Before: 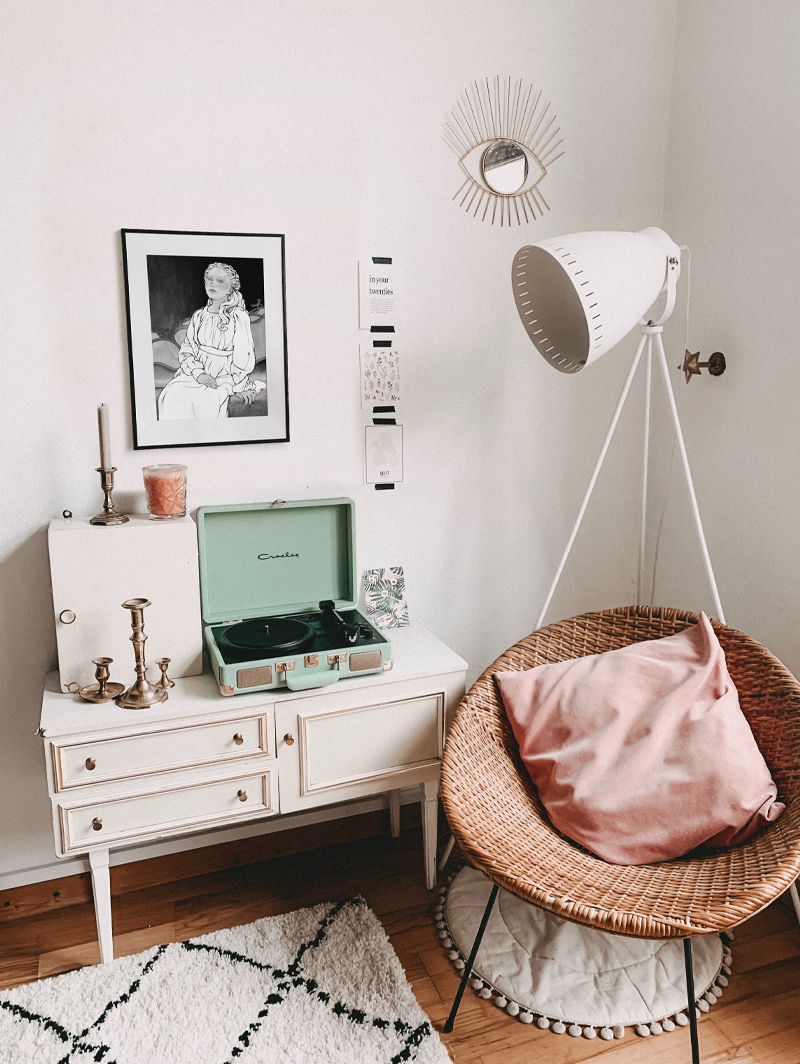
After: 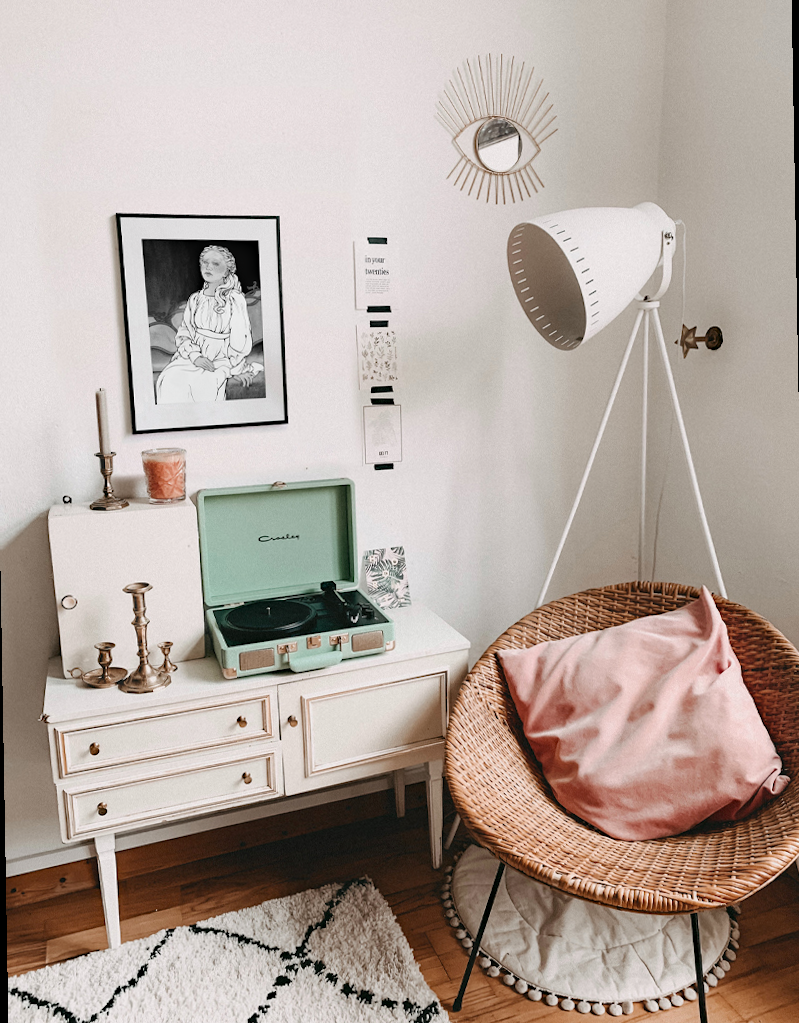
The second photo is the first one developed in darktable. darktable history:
haze removal: compatibility mode true, adaptive false
rotate and perspective: rotation -1°, crop left 0.011, crop right 0.989, crop top 0.025, crop bottom 0.975
